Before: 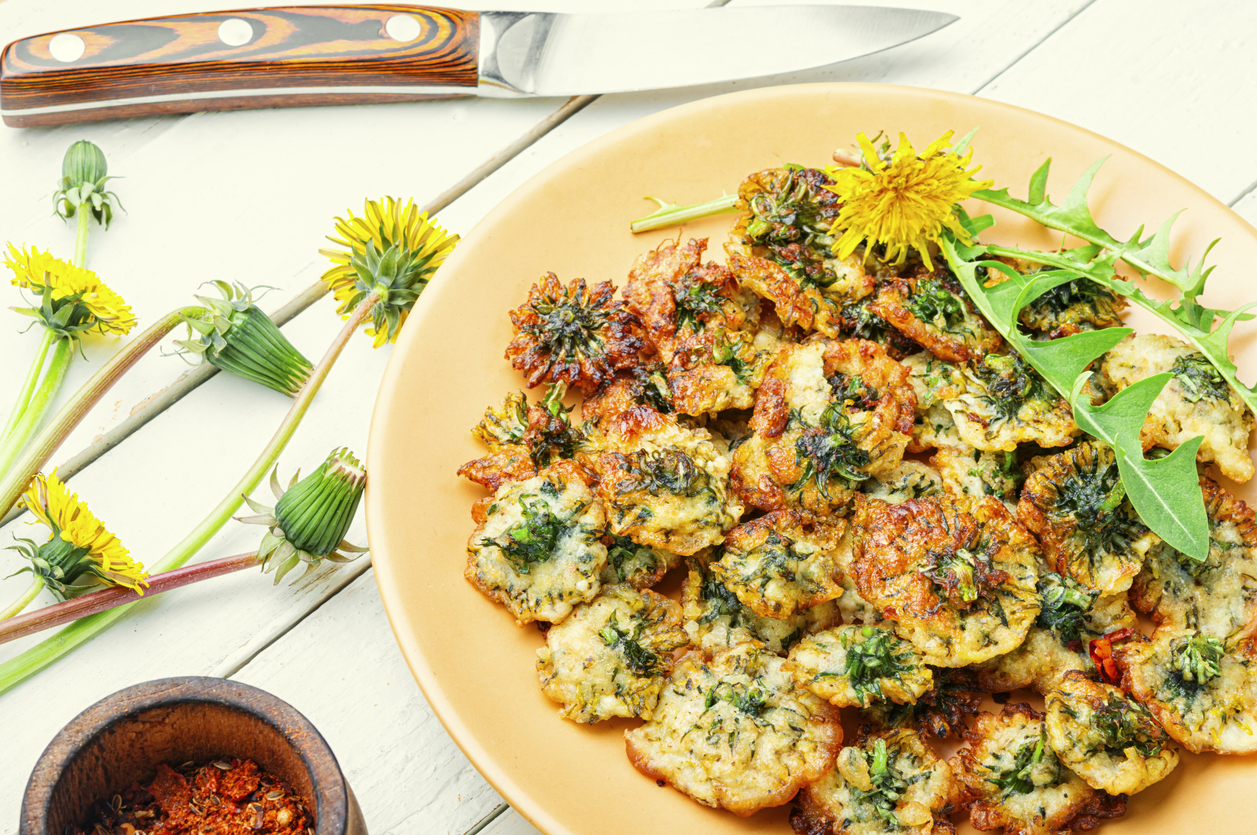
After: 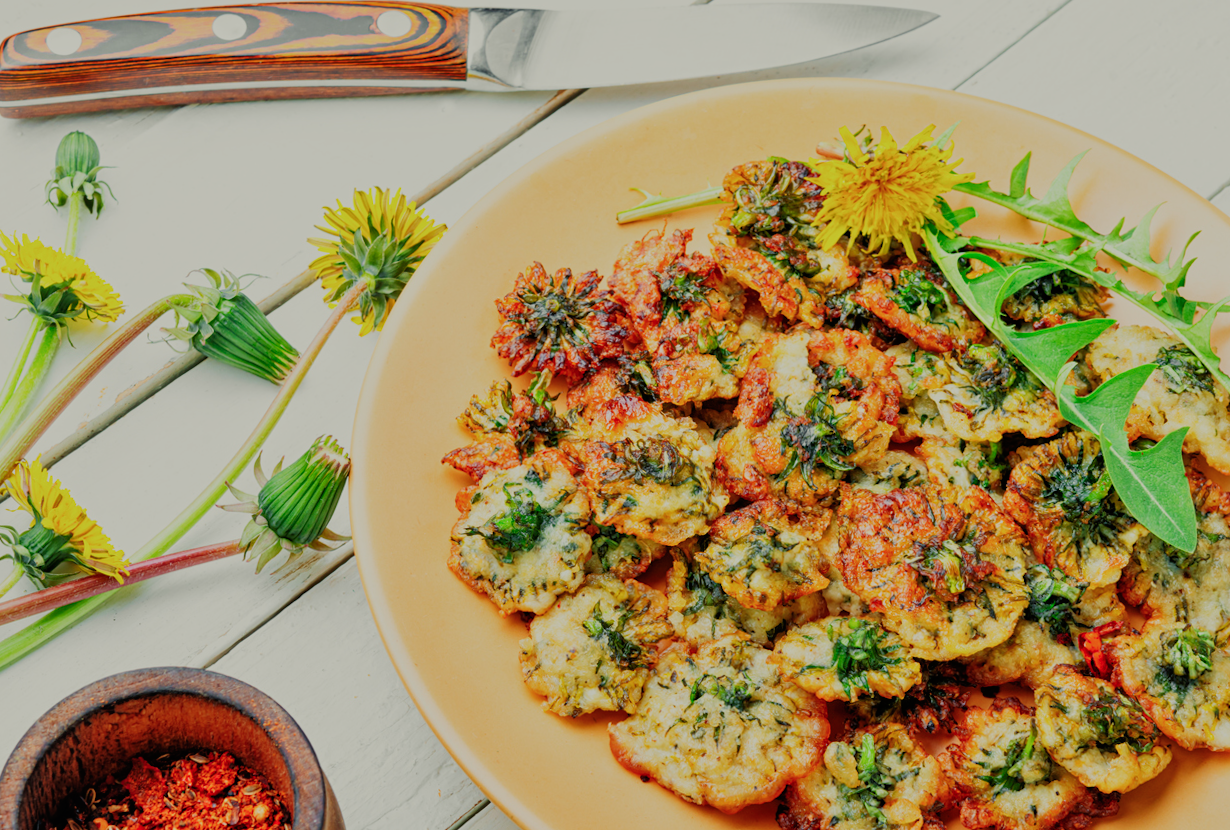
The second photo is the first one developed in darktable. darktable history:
rotate and perspective: rotation 0.226°, lens shift (vertical) -0.042, crop left 0.023, crop right 0.982, crop top 0.006, crop bottom 0.994
color balance rgb: perceptual brilliance grading › global brilliance -48.39%
tone equalizer: -7 EV 0.15 EV, -6 EV 0.6 EV, -5 EV 1.15 EV, -4 EV 1.33 EV, -3 EV 1.15 EV, -2 EV 0.6 EV, -1 EV 0.15 EV, mask exposure compensation -0.5 EV
base curve: curves: ch0 [(0, 0) (0.007, 0.004) (0.027, 0.03) (0.046, 0.07) (0.207, 0.54) (0.442, 0.872) (0.673, 0.972) (1, 1)], preserve colors none
